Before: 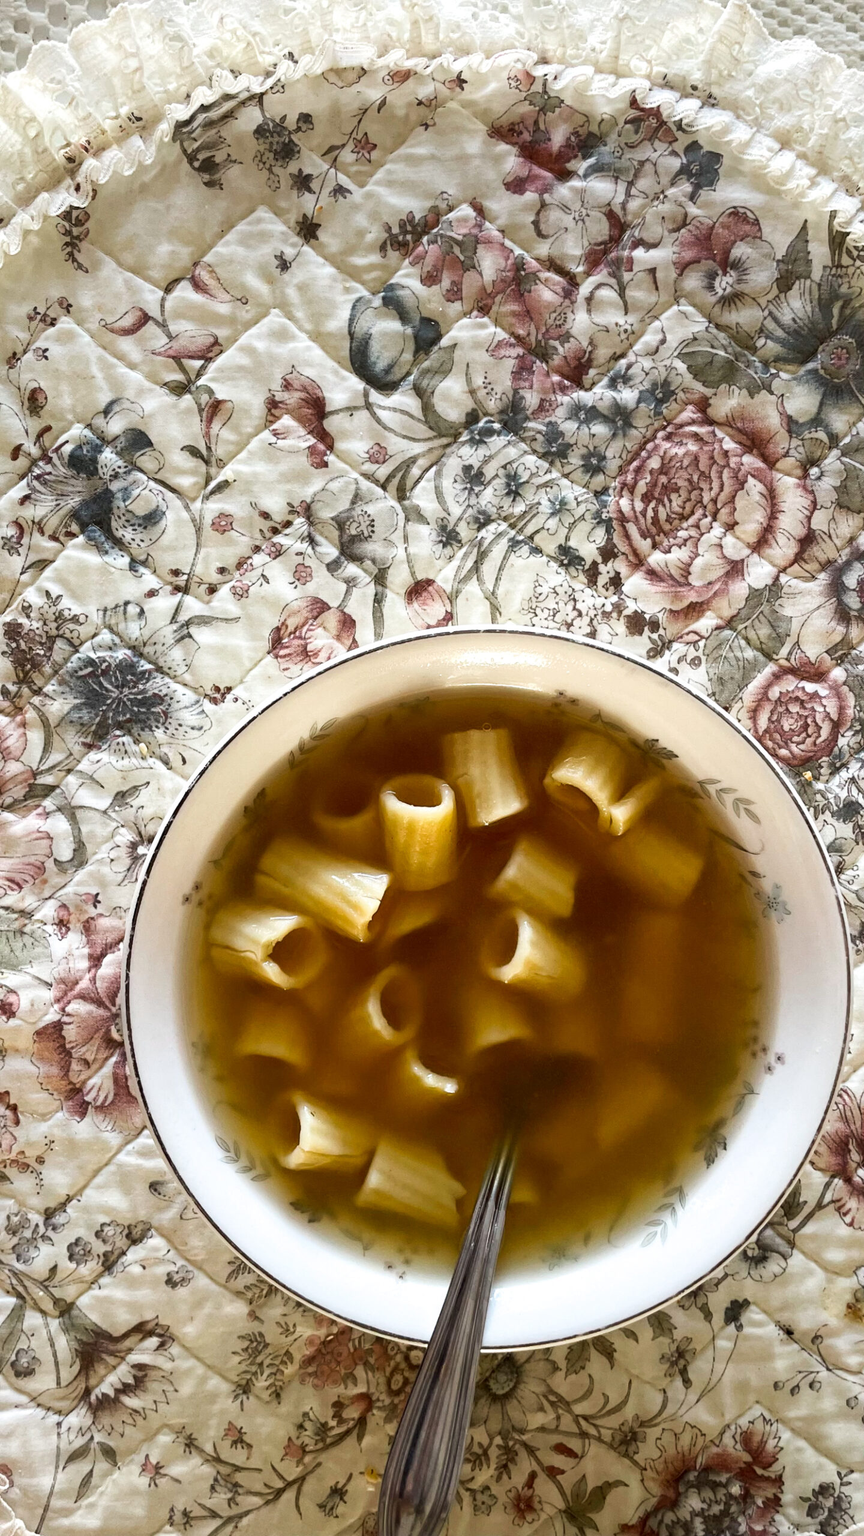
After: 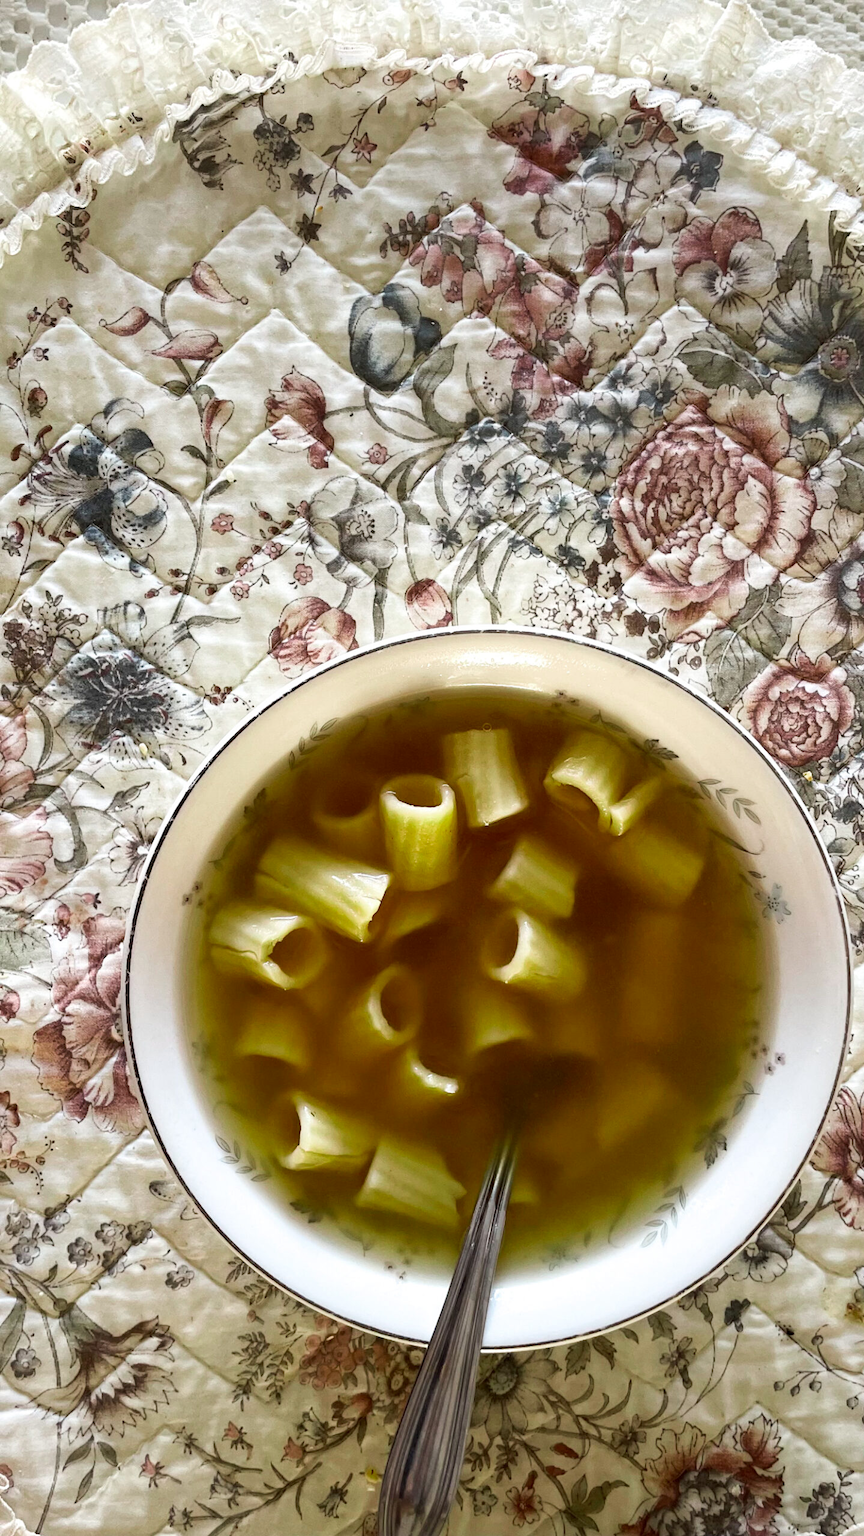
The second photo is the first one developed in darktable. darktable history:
white balance: emerald 1
color zones: curves: ch2 [(0, 0.5) (0.143, 0.517) (0.286, 0.571) (0.429, 0.522) (0.571, 0.5) (0.714, 0.5) (0.857, 0.5) (1, 0.5)]
